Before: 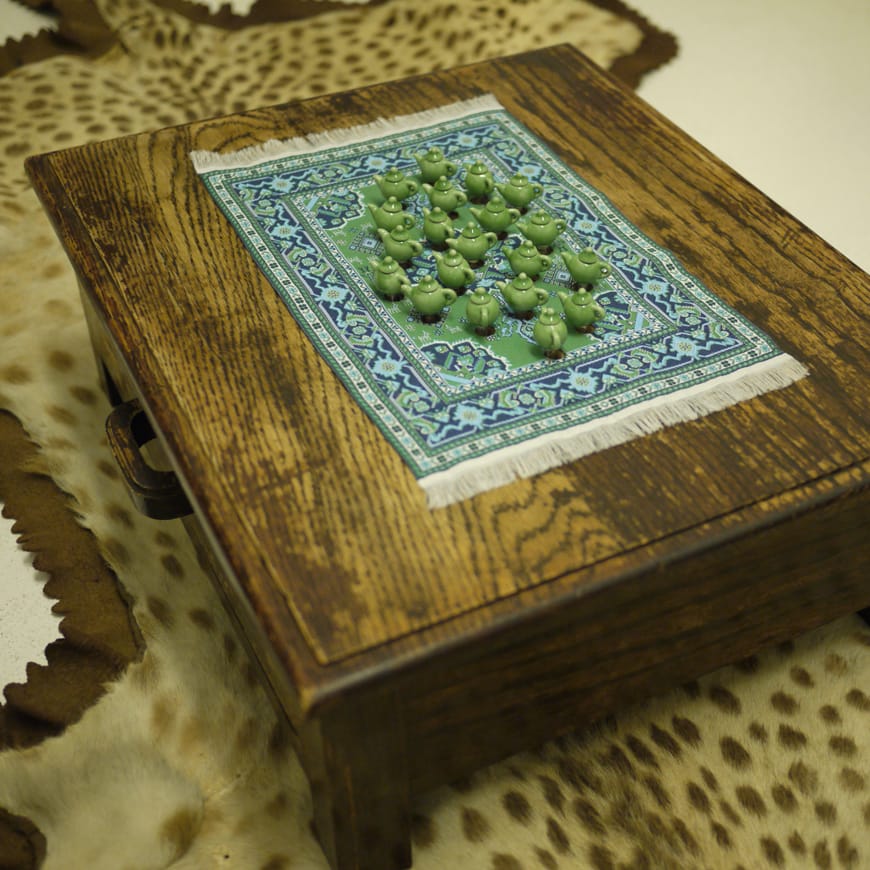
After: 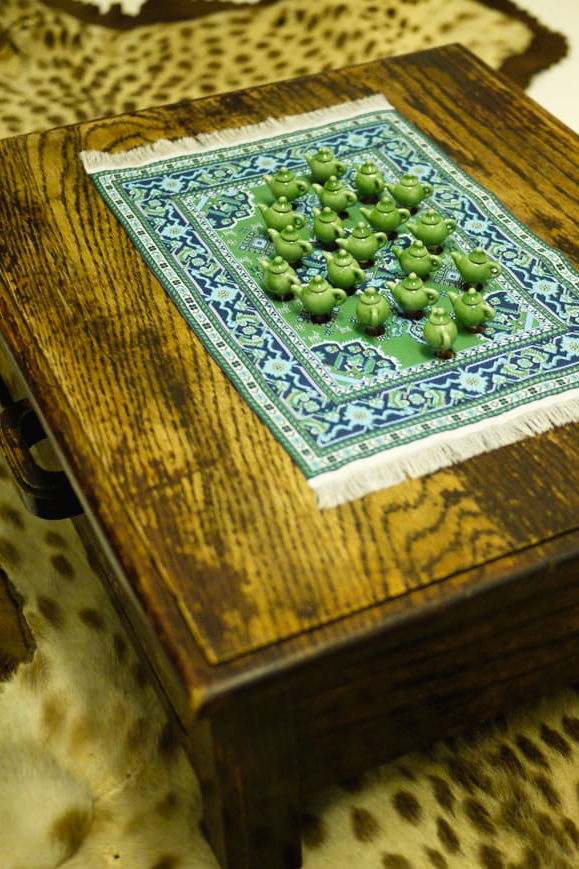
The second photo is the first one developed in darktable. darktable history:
crop and rotate: left 12.648%, right 20.685%
tone curve: curves: ch0 [(0, 0) (0.003, 0.016) (0.011, 0.016) (0.025, 0.016) (0.044, 0.017) (0.069, 0.026) (0.1, 0.044) (0.136, 0.074) (0.177, 0.121) (0.224, 0.183) (0.277, 0.248) (0.335, 0.326) (0.399, 0.413) (0.468, 0.511) (0.543, 0.612) (0.623, 0.717) (0.709, 0.818) (0.801, 0.911) (0.898, 0.979) (1, 1)], preserve colors none
